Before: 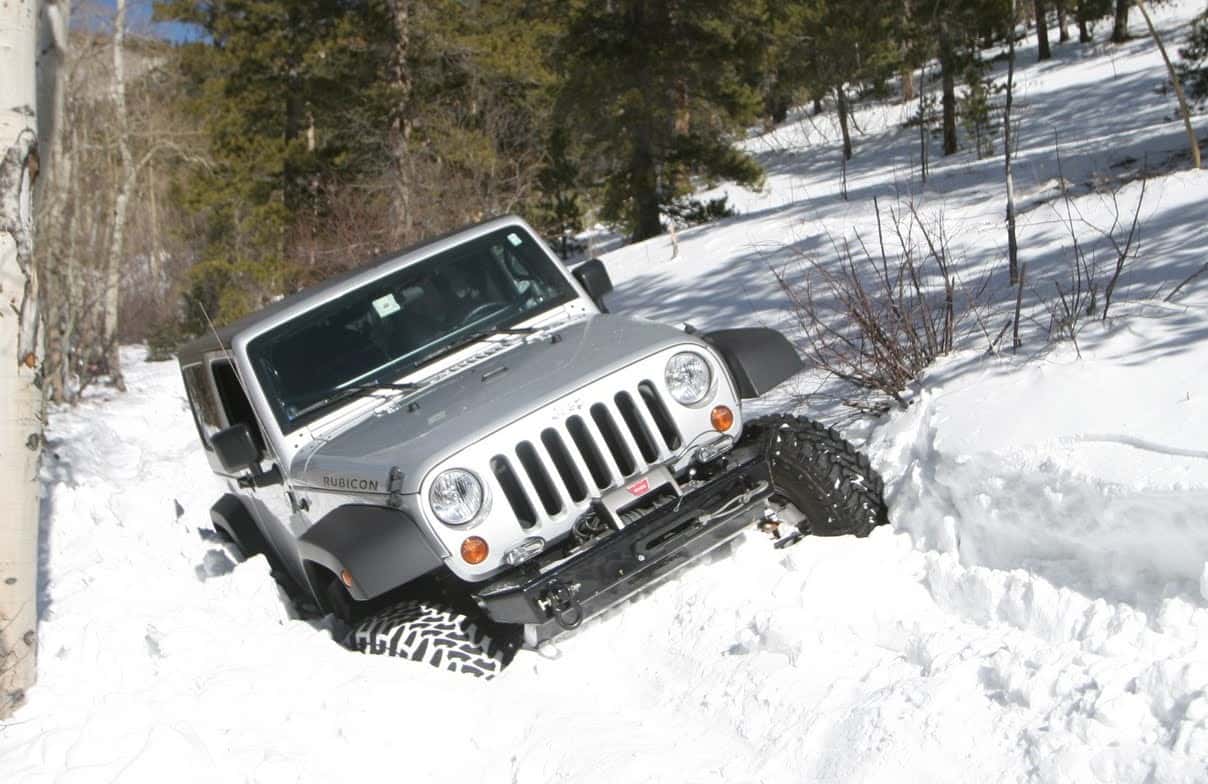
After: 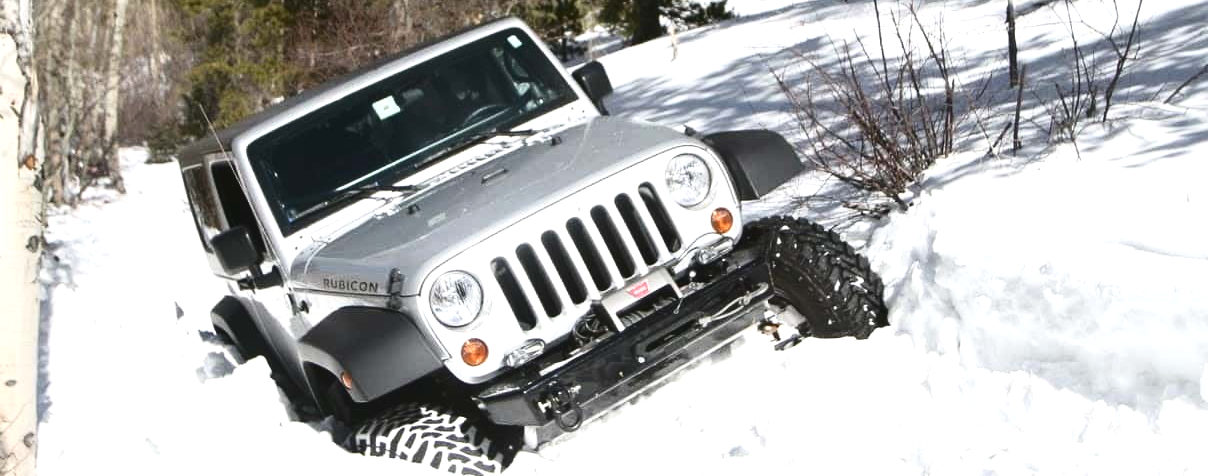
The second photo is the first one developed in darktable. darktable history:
crop and rotate: top 25.278%, bottom 13.928%
levels: levels [0, 0.476, 0.951]
color correction: highlights b* 0.023, saturation 0.988
tone curve: curves: ch0 [(0, 0) (0.003, 0.047) (0.011, 0.047) (0.025, 0.049) (0.044, 0.051) (0.069, 0.055) (0.1, 0.066) (0.136, 0.089) (0.177, 0.12) (0.224, 0.155) (0.277, 0.205) (0.335, 0.281) (0.399, 0.37) (0.468, 0.47) (0.543, 0.574) (0.623, 0.687) (0.709, 0.801) (0.801, 0.89) (0.898, 0.963) (1, 1)], color space Lab, independent channels, preserve colors none
